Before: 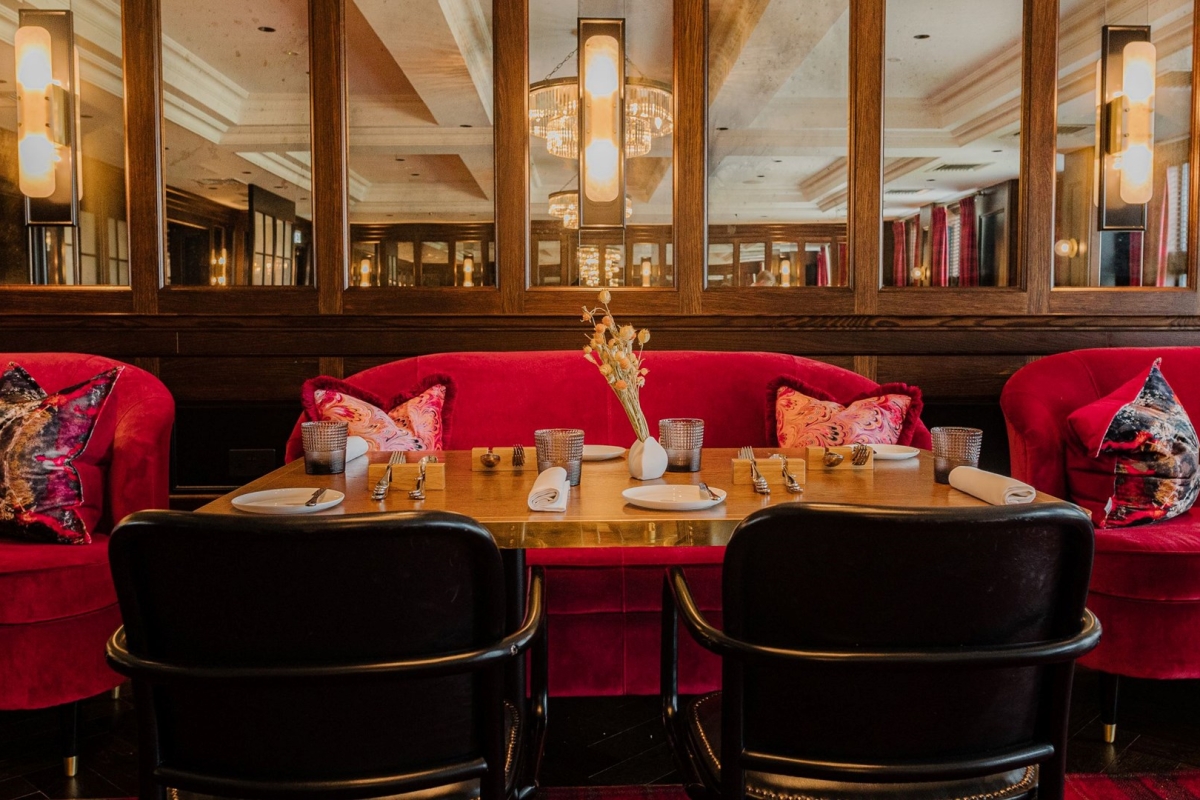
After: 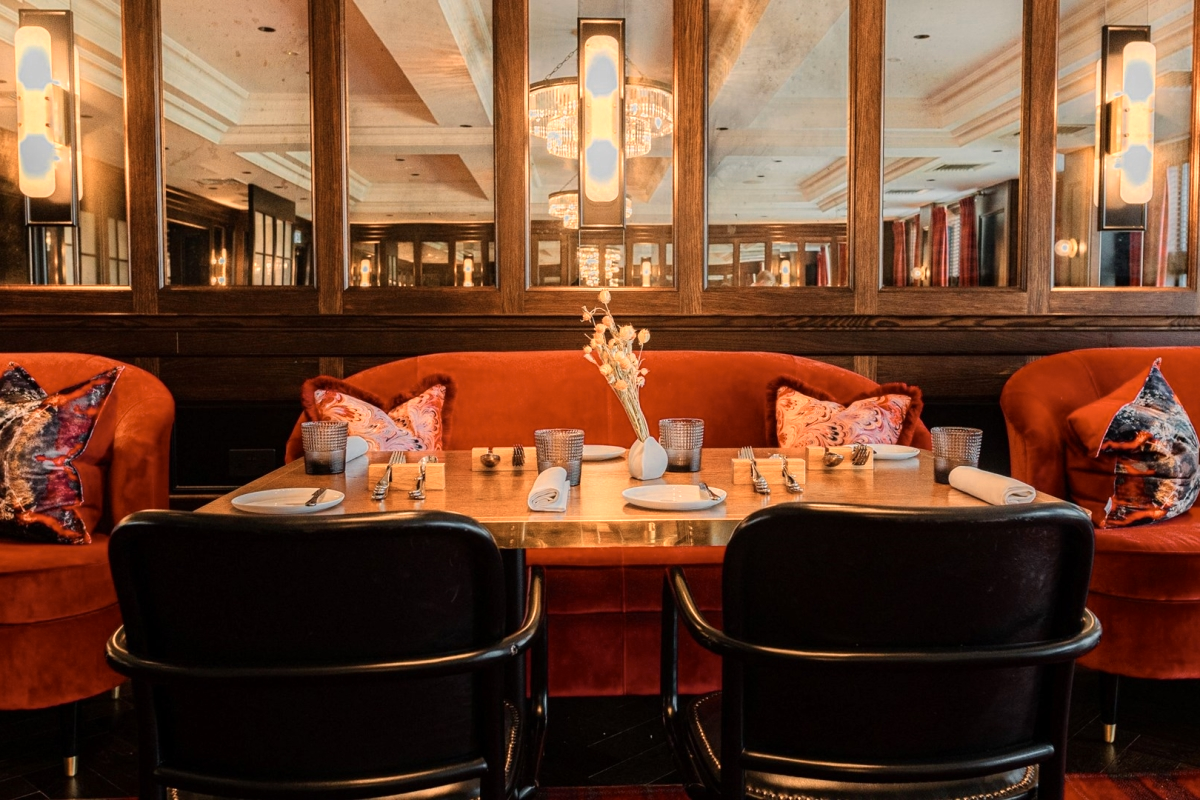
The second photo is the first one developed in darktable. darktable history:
tone equalizer: edges refinement/feathering 500, mask exposure compensation -1.57 EV, preserve details no
color zones: curves: ch0 [(0.018, 0.548) (0.197, 0.654) (0.425, 0.447) (0.605, 0.658) (0.732, 0.579)]; ch1 [(0.105, 0.531) (0.224, 0.531) (0.386, 0.39) (0.618, 0.456) (0.732, 0.456) (0.956, 0.421)]; ch2 [(0.039, 0.583) (0.215, 0.465) (0.399, 0.544) (0.465, 0.548) (0.614, 0.447) (0.724, 0.43) (0.882, 0.623) (0.956, 0.632)]
